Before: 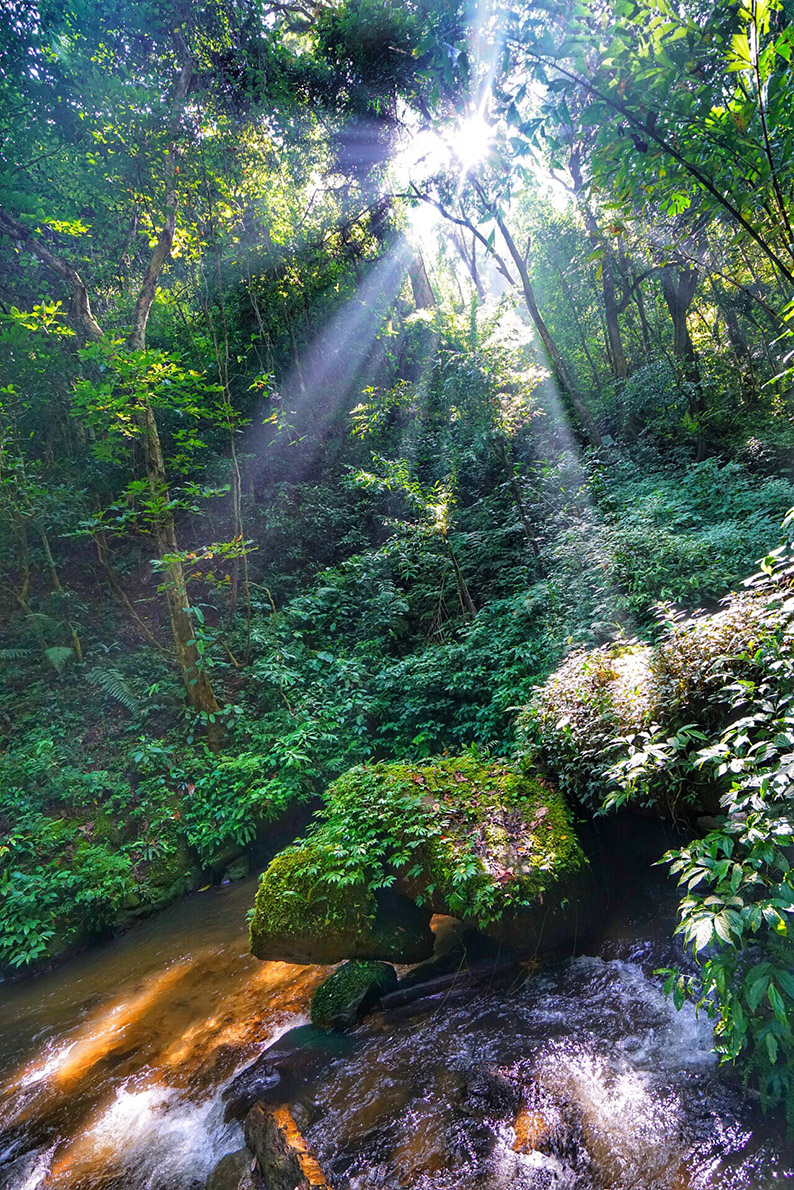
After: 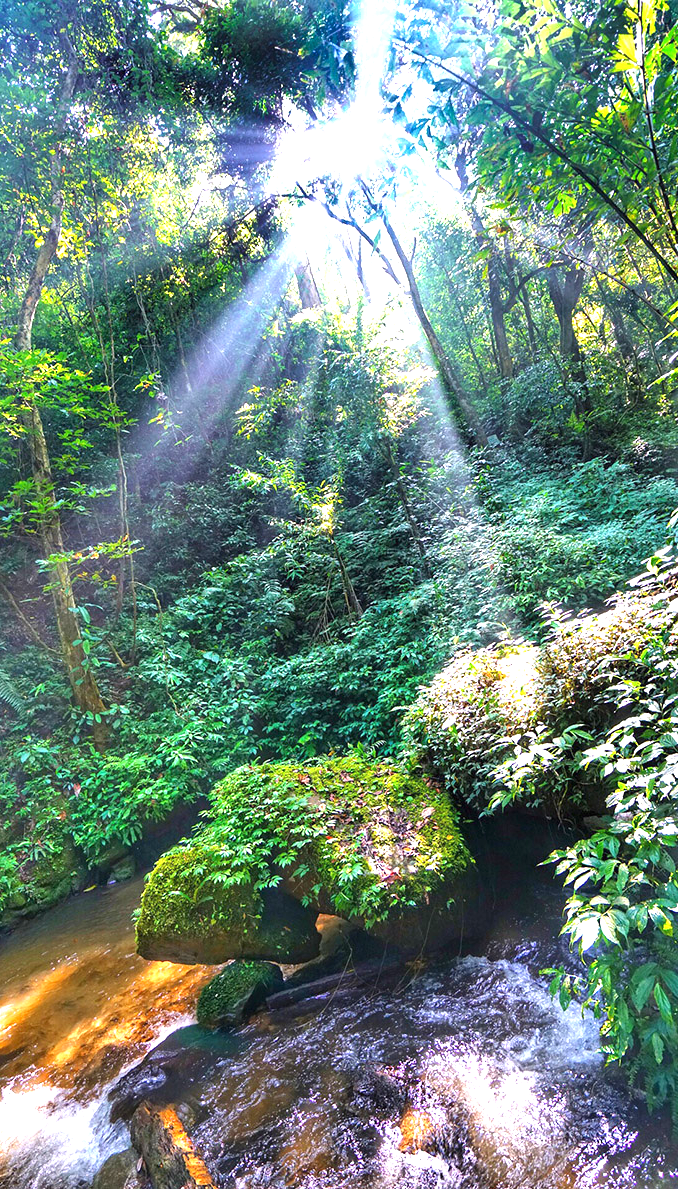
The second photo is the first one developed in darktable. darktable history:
exposure: black level correction 0, exposure 1.1 EV, compensate highlight preservation false
crop and rotate: left 14.584%
shadows and highlights: soften with gaussian
